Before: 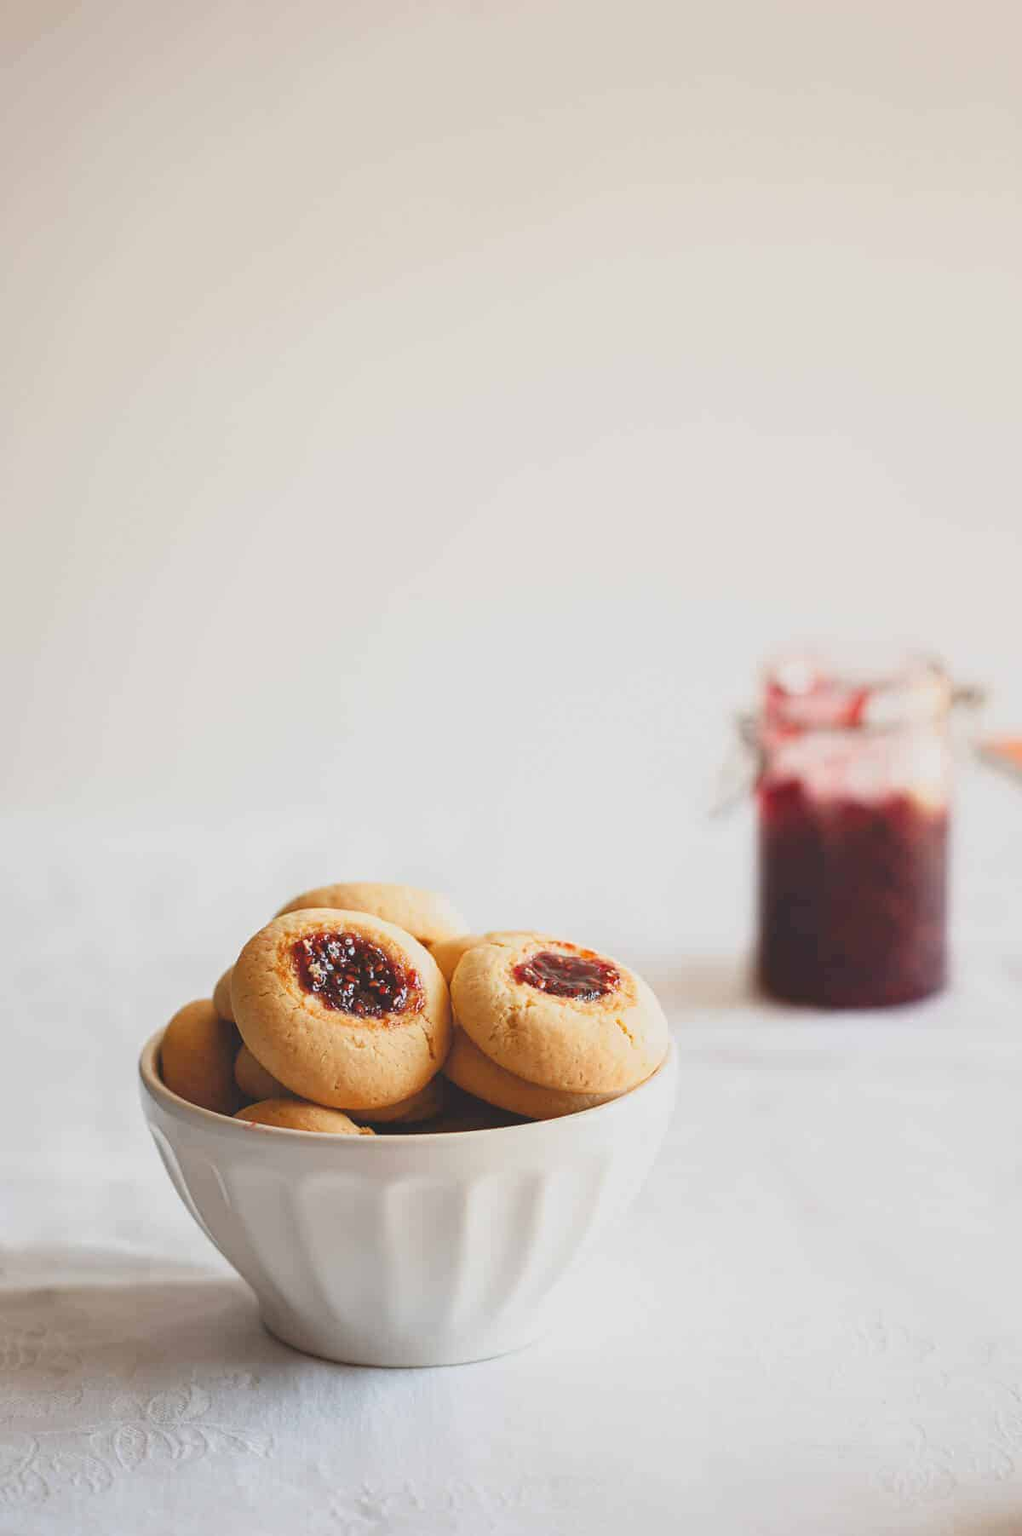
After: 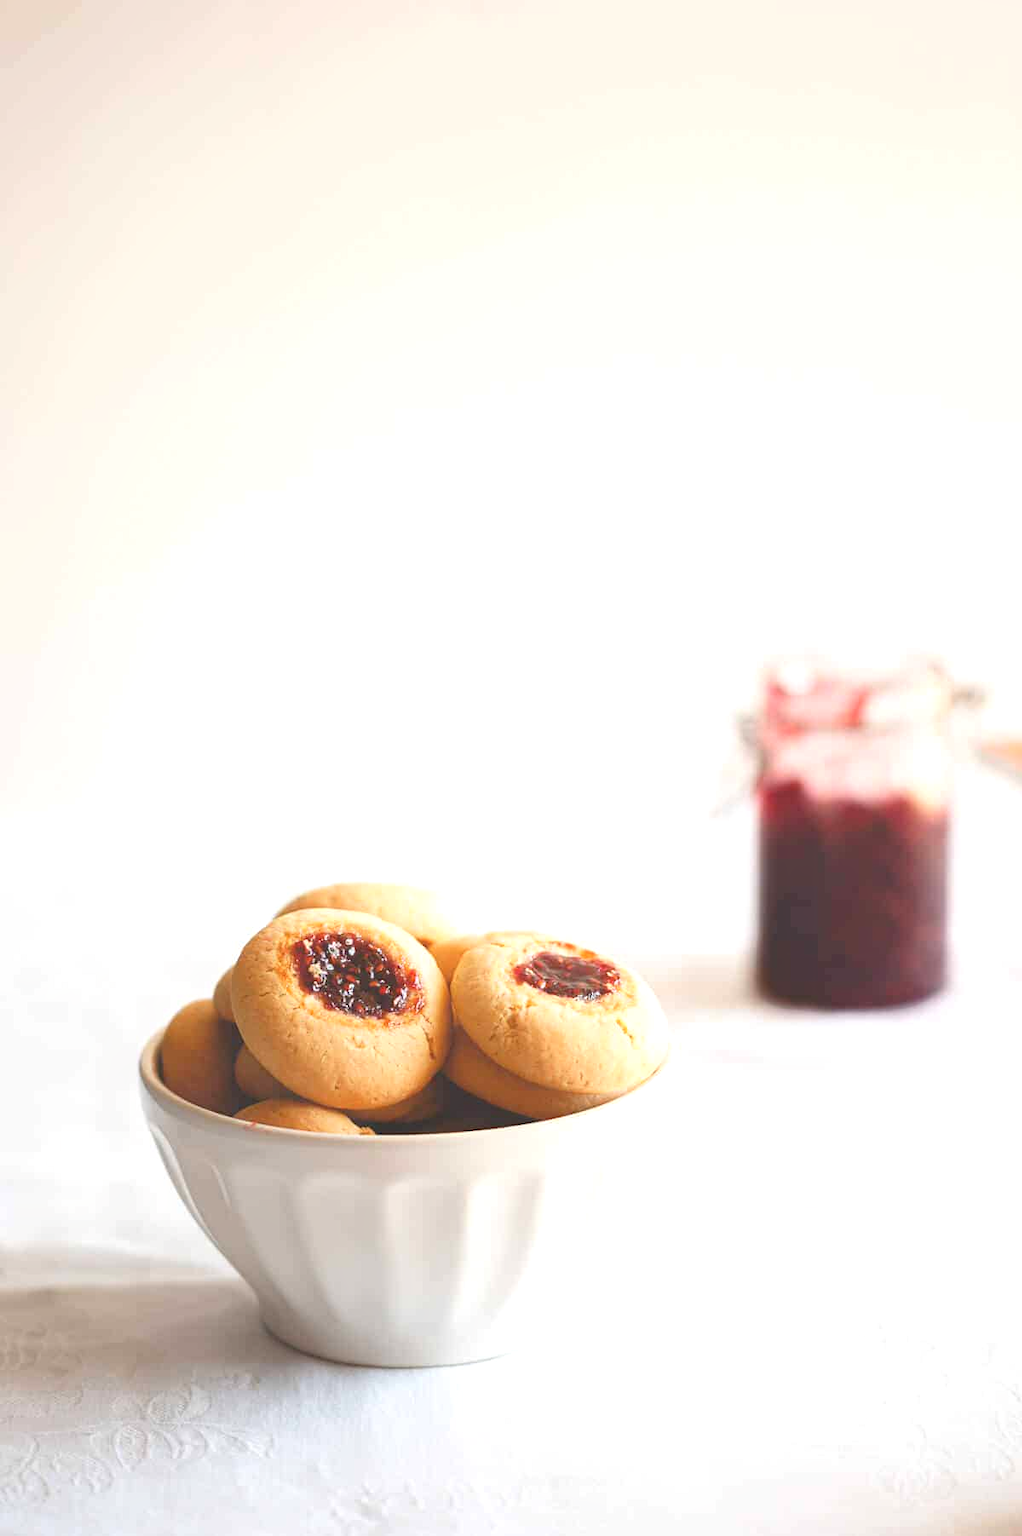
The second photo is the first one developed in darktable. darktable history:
exposure: black level correction 0, exposure 0.6 EV, compensate highlight preservation false
contrast equalizer: octaves 7, y [[0.6 ×6], [0.55 ×6], [0 ×6], [0 ×6], [0 ×6]], mix -0.36
